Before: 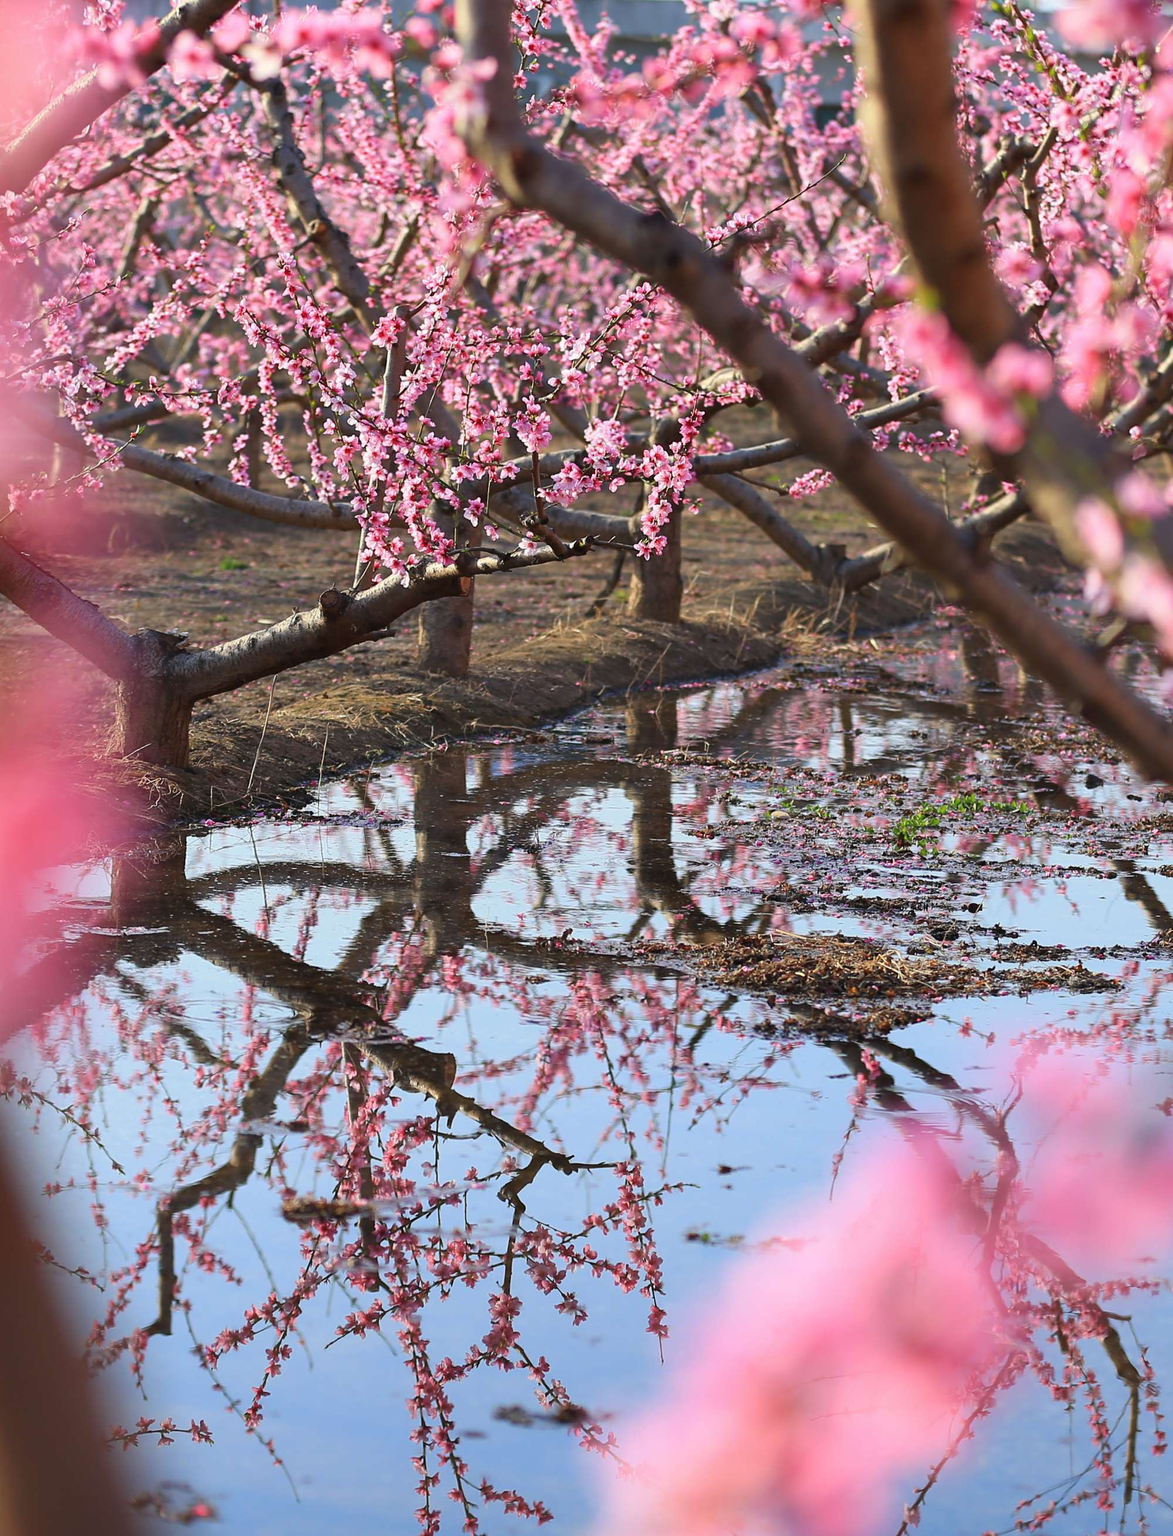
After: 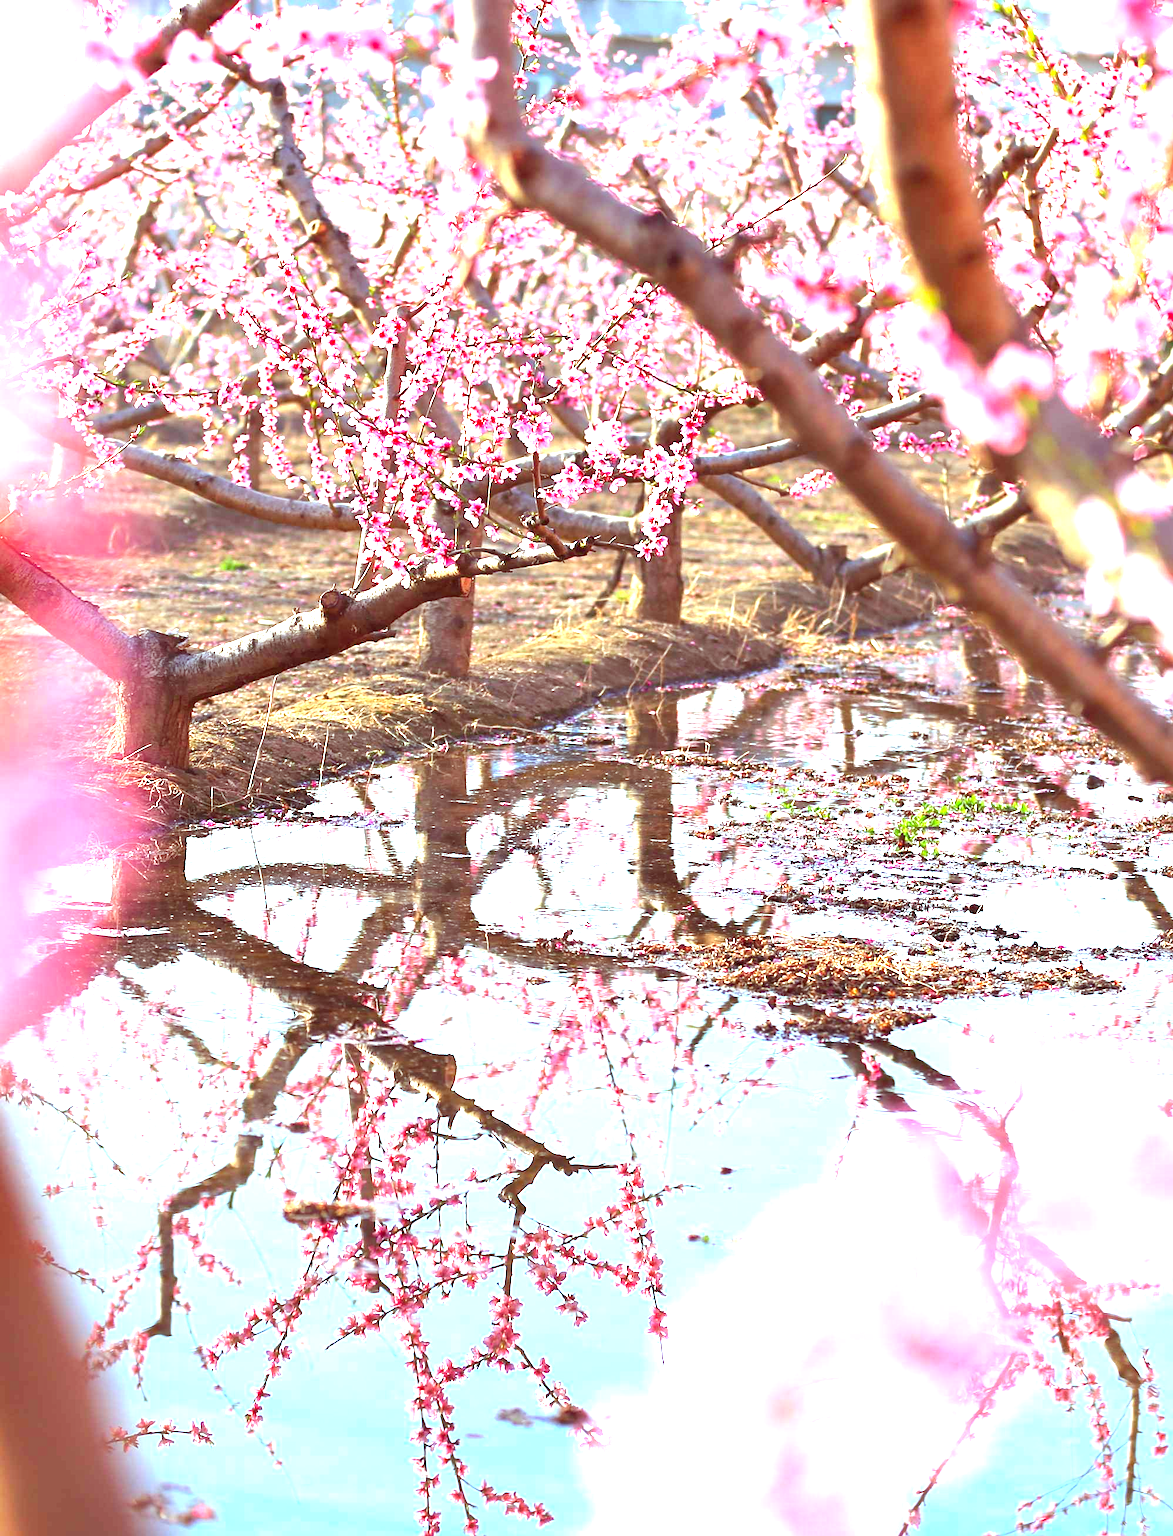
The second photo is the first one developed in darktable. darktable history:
color correction: highlights a* -7.13, highlights b* -0.162, shadows a* 20.78, shadows b* 11.15
exposure: black level correction 0, exposure 2.001 EV, compensate highlight preservation false
tone equalizer: edges refinement/feathering 500, mask exposure compensation -1.57 EV, preserve details no
local contrast: highlights 100%, shadows 99%, detail 119%, midtone range 0.2
crop: bottom 0.066%
contrast brightness saturation: contrast 0.04, saturation 0.157
